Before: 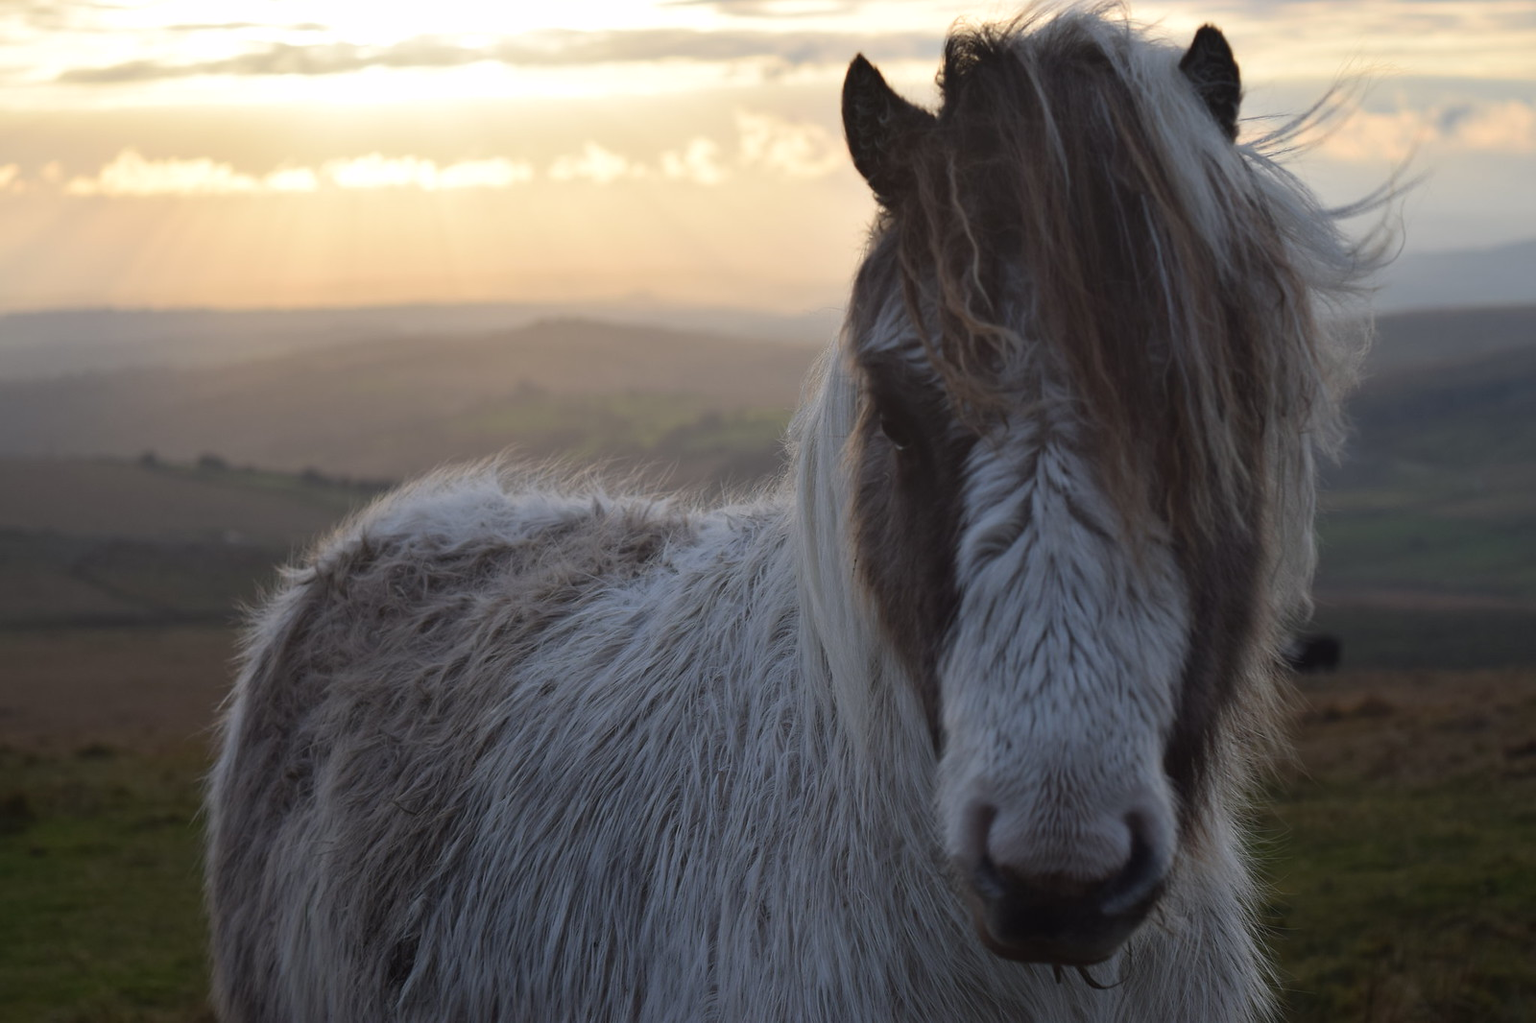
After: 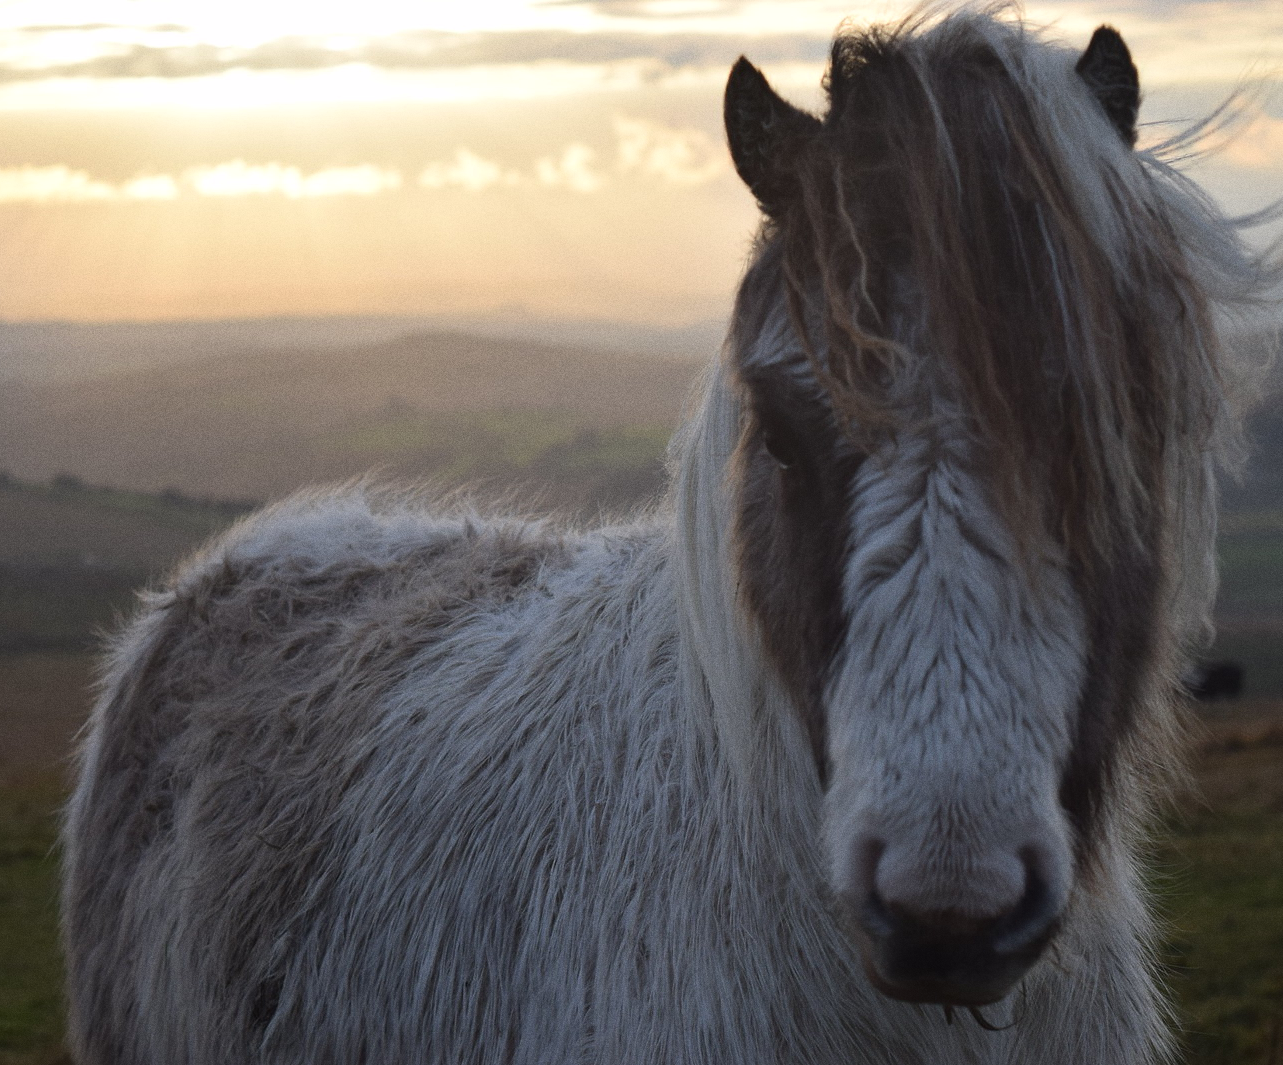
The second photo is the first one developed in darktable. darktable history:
grain: coarseness 0.09 ISO
crop and rotate: left 9.597%, right 10.195%
